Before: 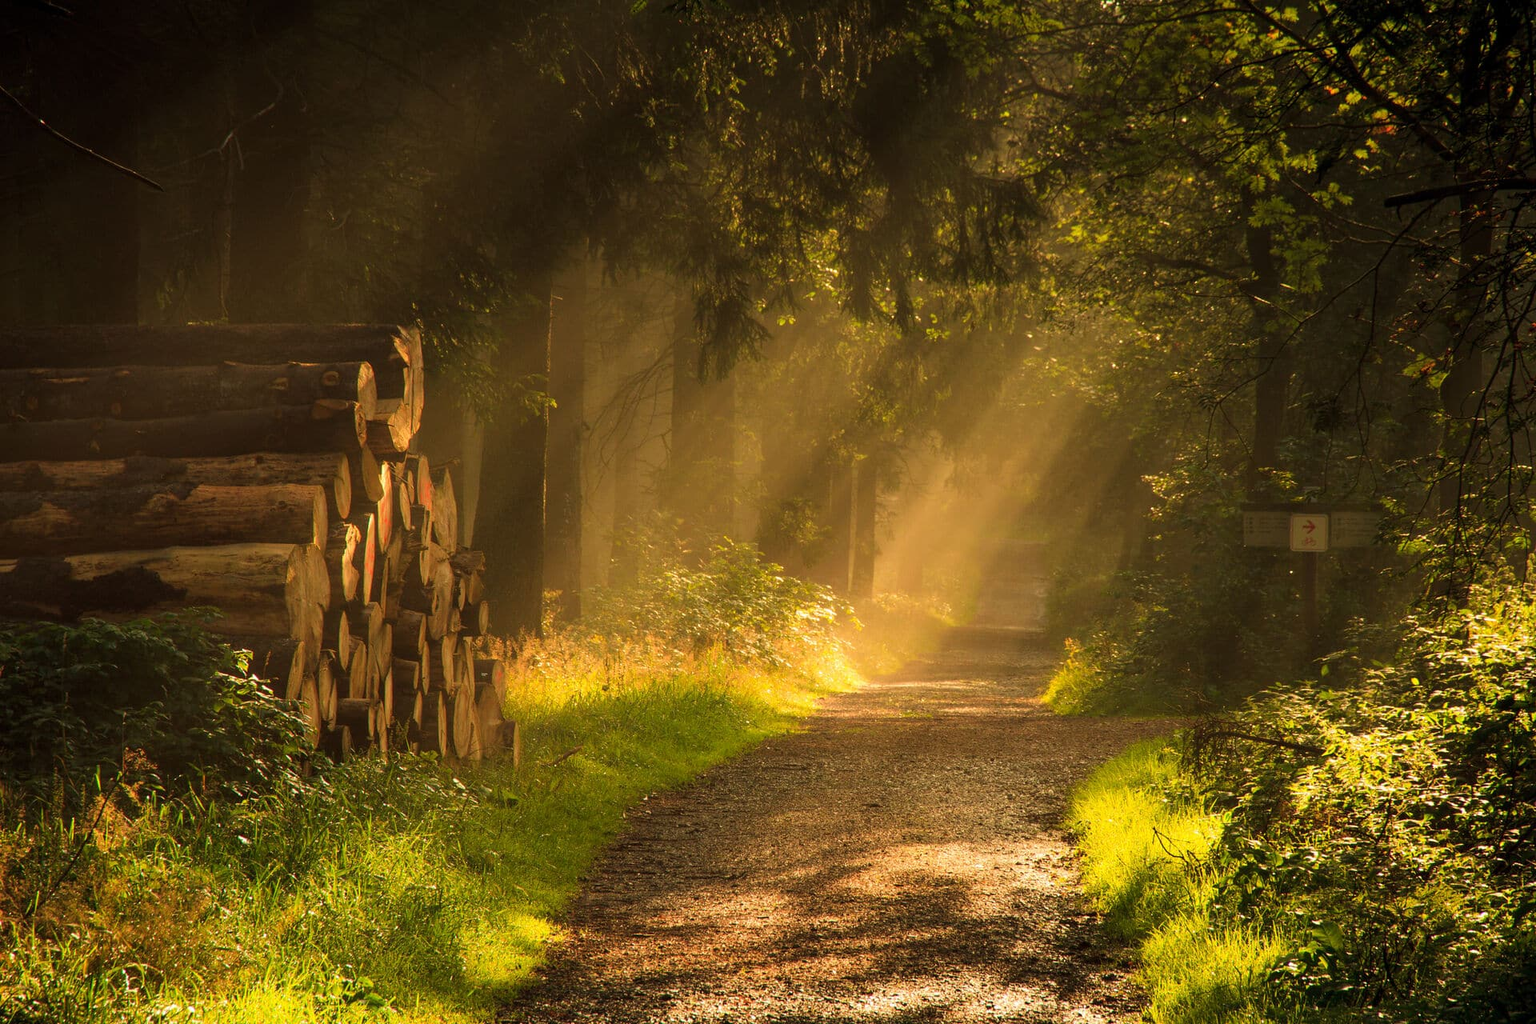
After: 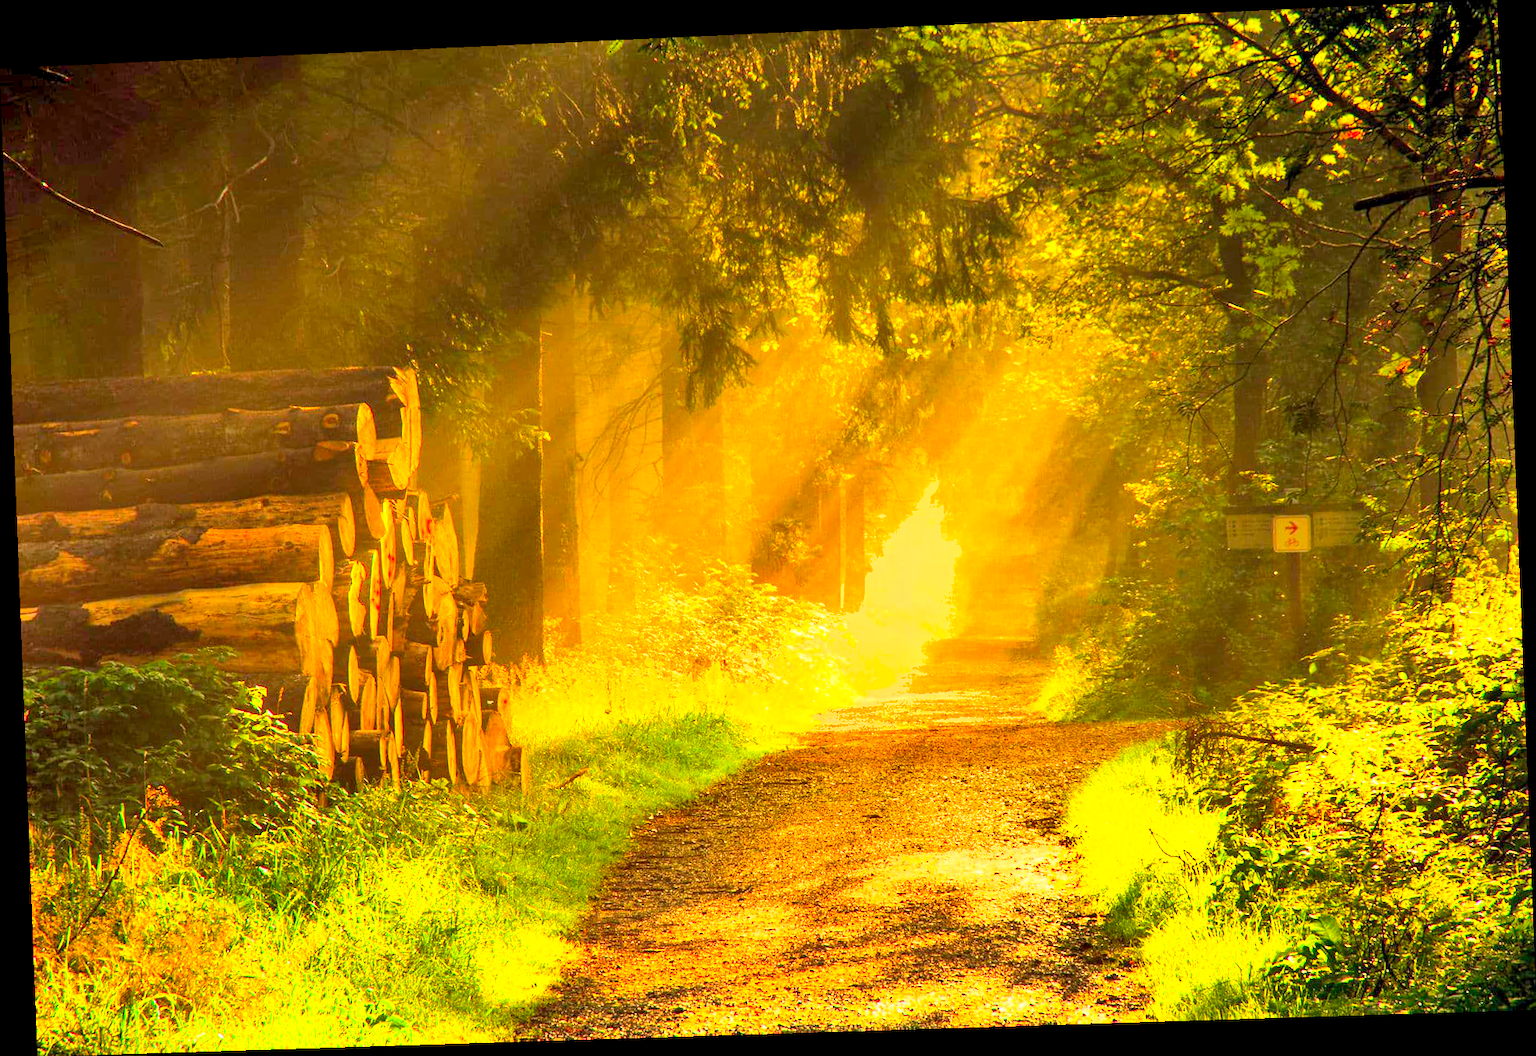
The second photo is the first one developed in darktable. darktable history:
exposure: black level correction 0.001, exposure 1.646 EV, compensate exposure bias true, compensate highlight preservation false
rotate and perspective: rotation -2.22°, lens shift (horizontal) -0.022, automatic cropping off
shadows and highlights: low approximation 0.01, soften with gaussian
contrast brightness saturation: contrast 0.2, brightness 0.2, saturation 0.8
